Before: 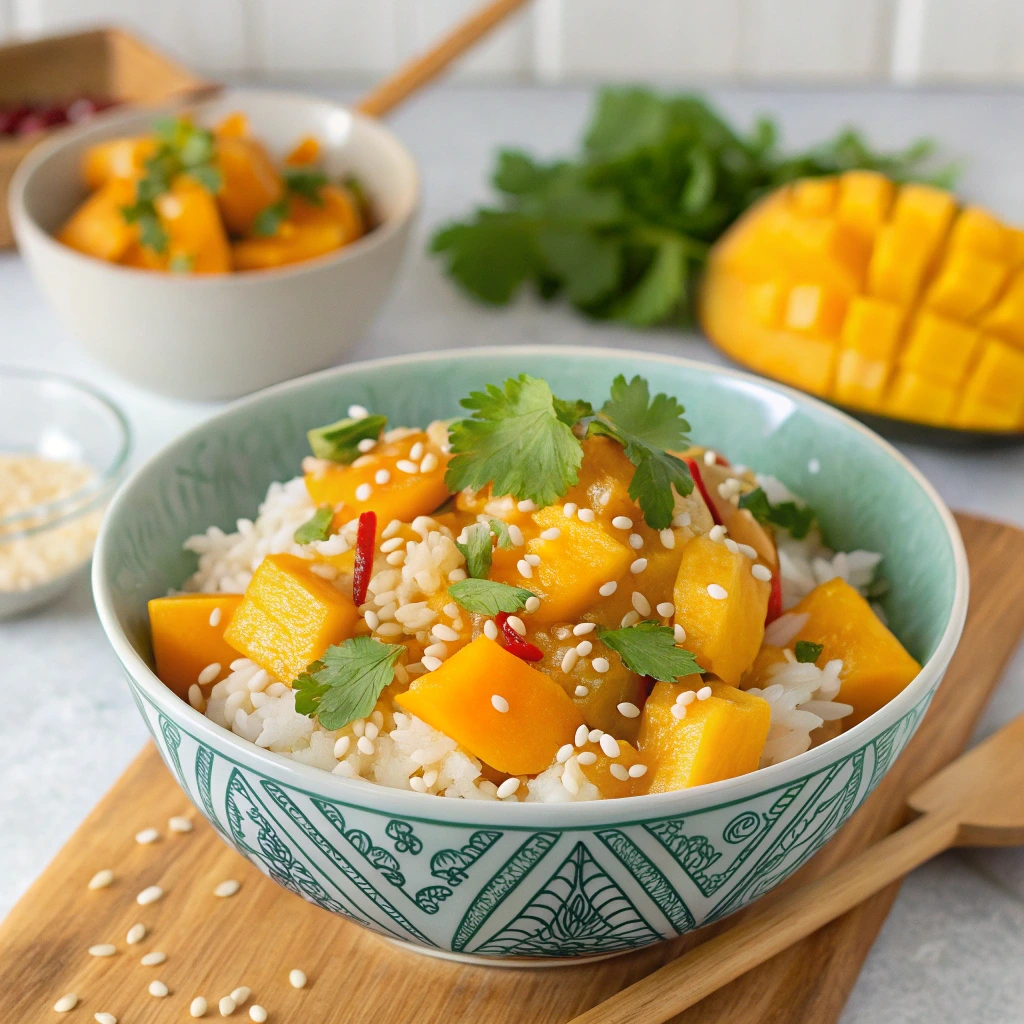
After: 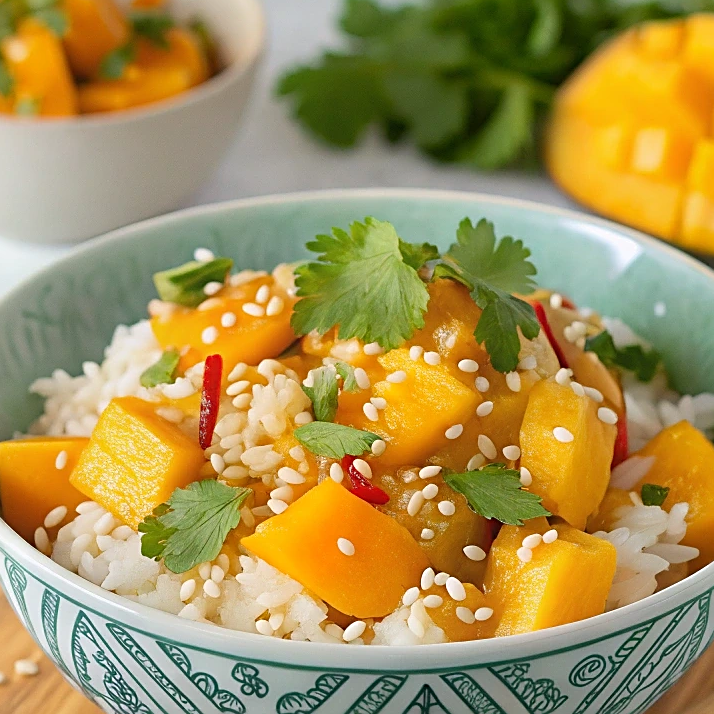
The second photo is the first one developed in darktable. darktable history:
sharpen: on, module defaults
crop: left 15.132%, top 15.368%, right 15.044%, bottom 14.808%
